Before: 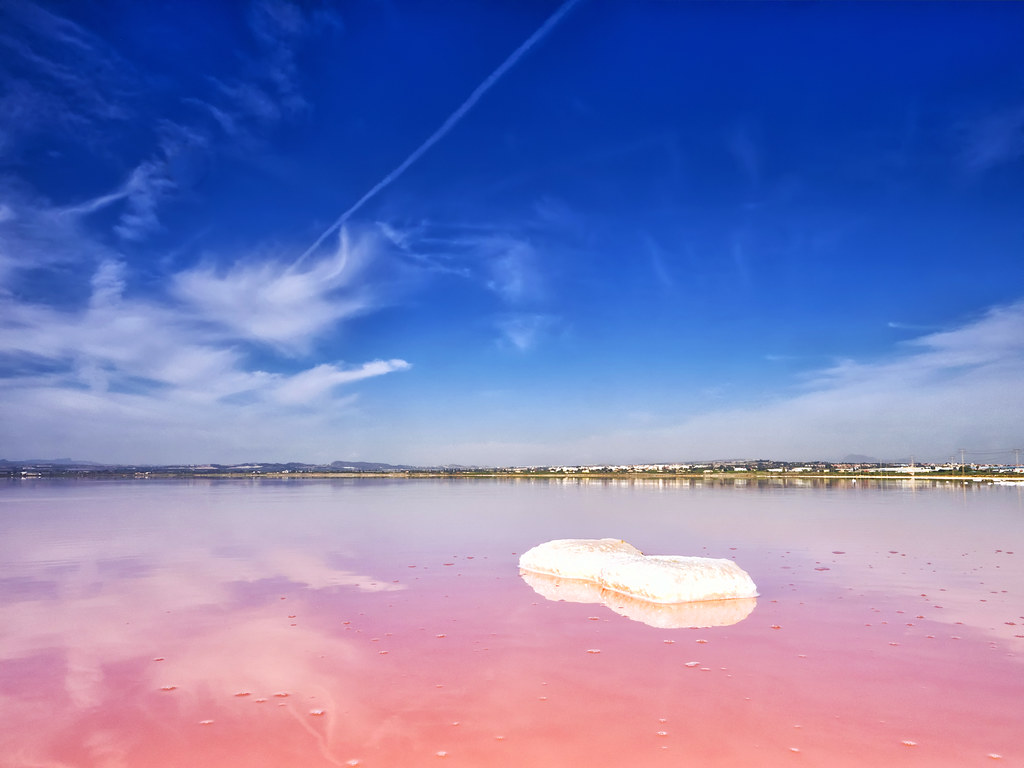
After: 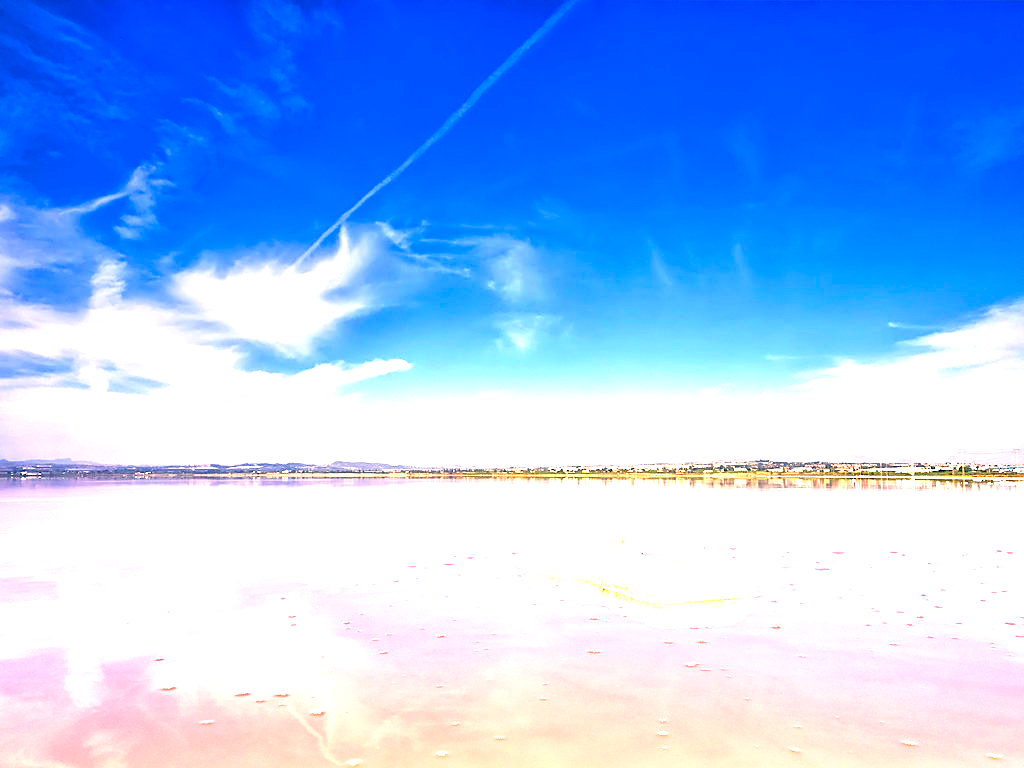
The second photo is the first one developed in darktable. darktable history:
tone equalizer: smoothing diameter 24.95%, edges refinement/feathering 10.09, preserve details guided filter
color correction: highlights a* 10.27, highlights b* 14.08, shadows a* -9.83, shadows b* -15.13
exposure: black level correction 0, exposure 1.664 EV, compensate highlight preservation false
sharpen: on, module defaults
